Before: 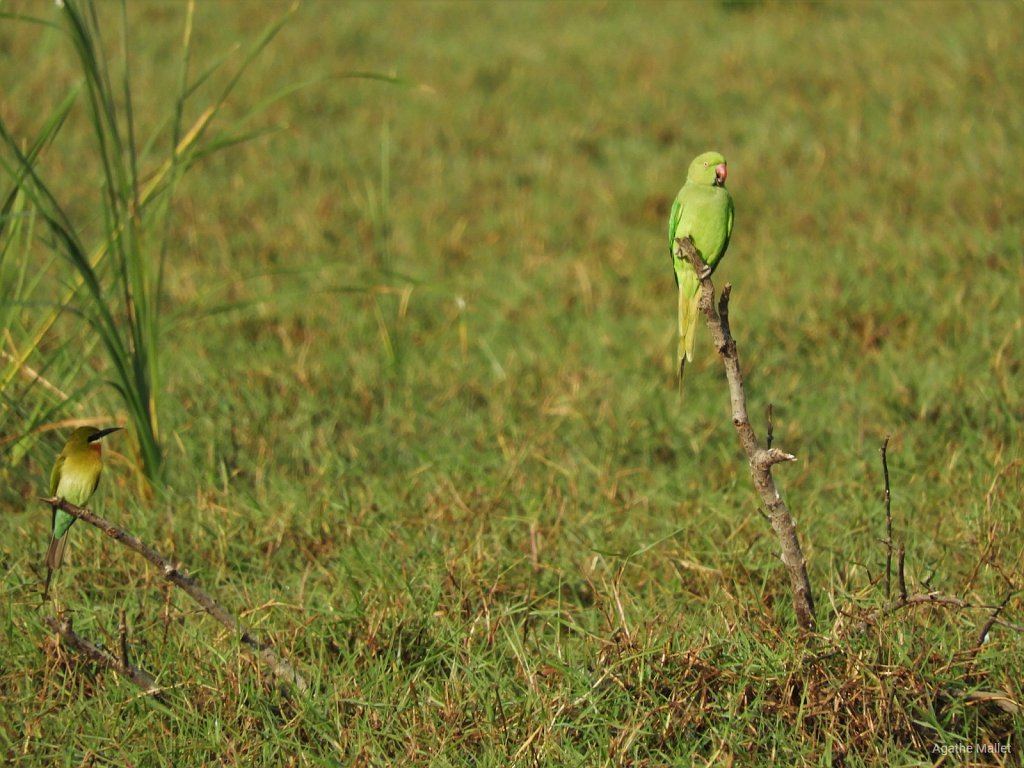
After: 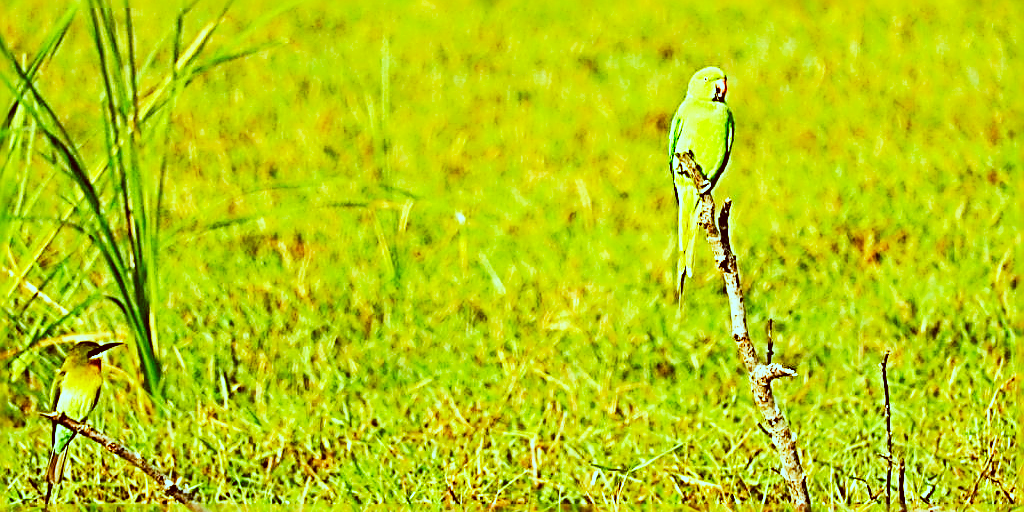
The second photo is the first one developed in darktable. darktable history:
crop: top 11.166%, bottom 22.168%
color correction: highlights a* -14.62, highlights b* -16.22, shadows a* 10.12, shadows b* 29.4
color balance rgb: perceptual saturation grading › global saturation 25%, perceptual brilliance grading › mid-tones 10%, perceptual brilliance grading › shadows 15%, global vibrance 20%
sharpen: radius 3.158, amount 1.731
base curve: curves: ch0 [(0, 0) (0.007, 0.004) (0.027, 0.03) (0.046, 0.07) (0.207, 0.54) (0.442, 0.872) (0.673, 0.972) (1, 1)], preserve colors none
